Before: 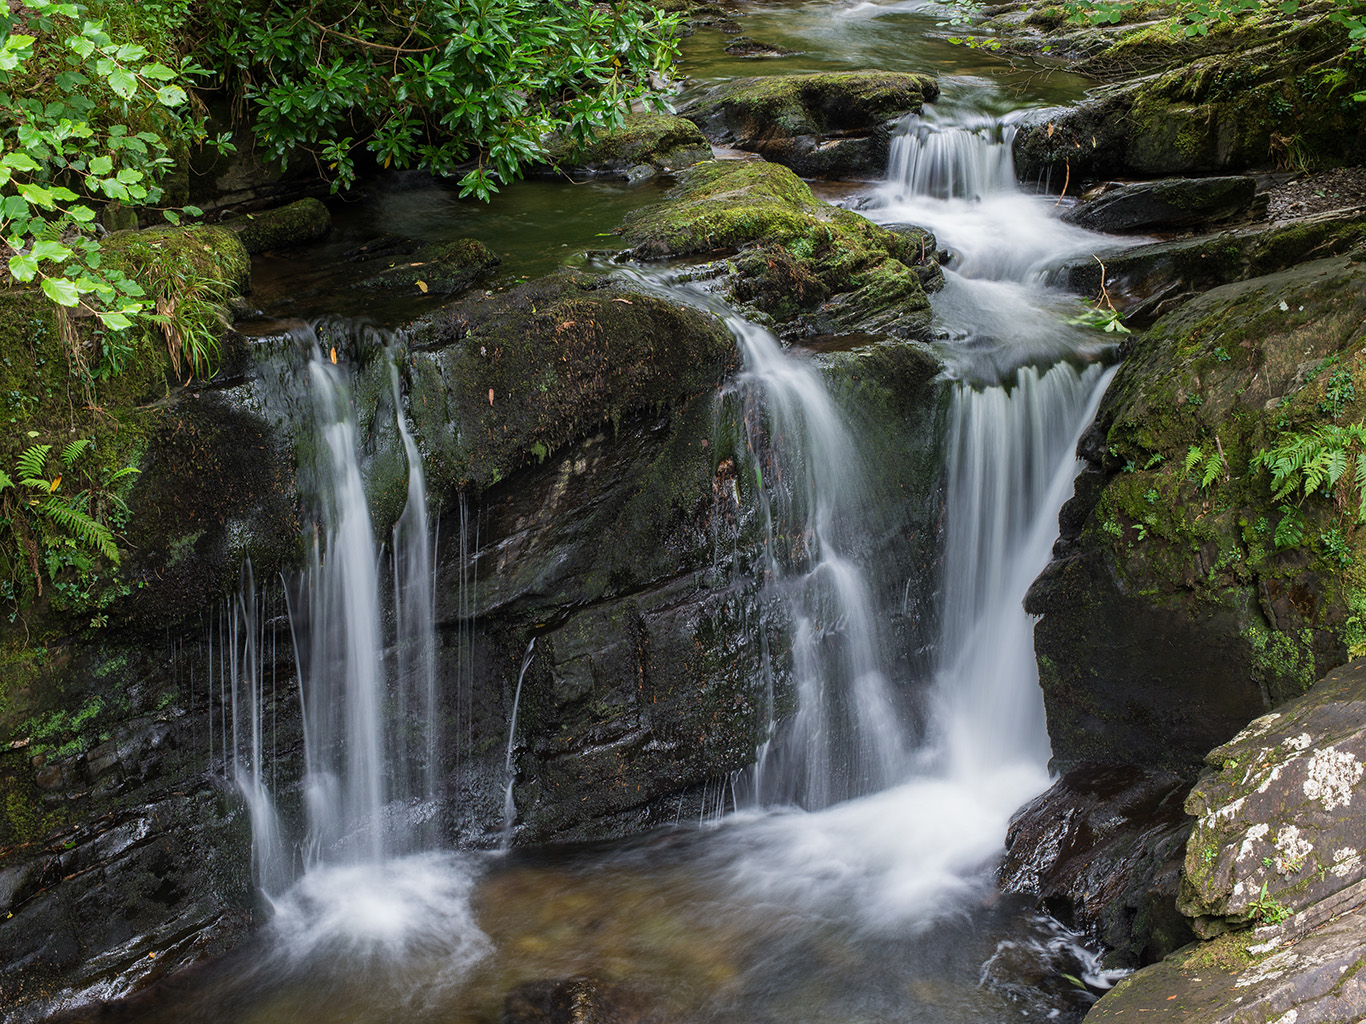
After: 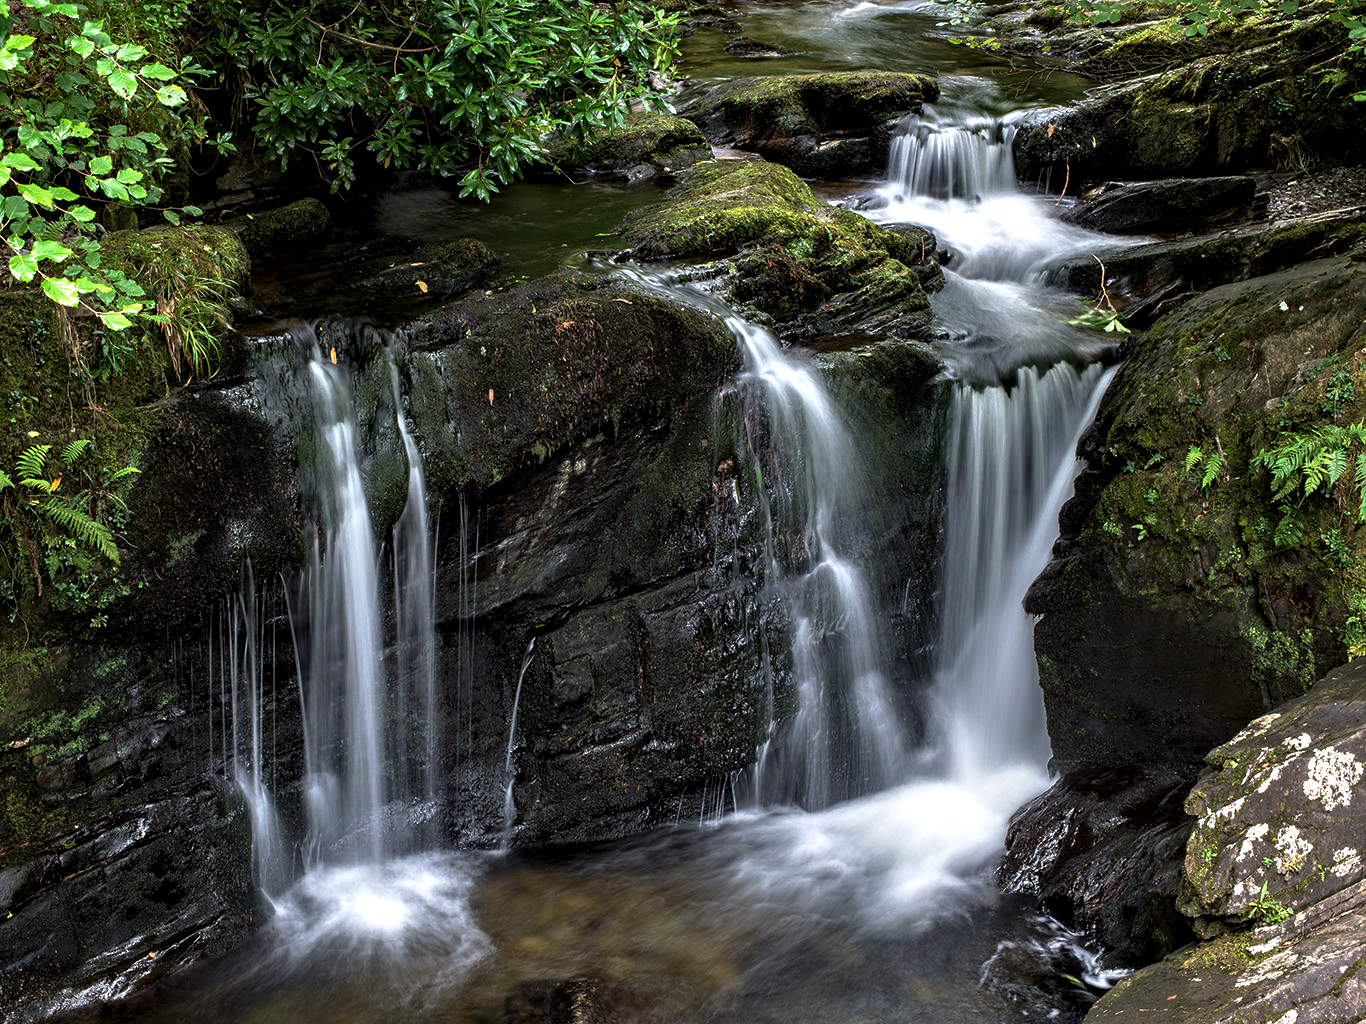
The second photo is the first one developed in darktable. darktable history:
contrast equalizer: y [[0.601, 0.6, 0.598, 0.598, 0.6, 0.601], [0.5 ×6], [0.5 ×6], [0 ×6], [0 ×6]]
base curve: curves: ch0 [(0, 0) (0.595, 0.418) (1, 1)], preserve colors none
